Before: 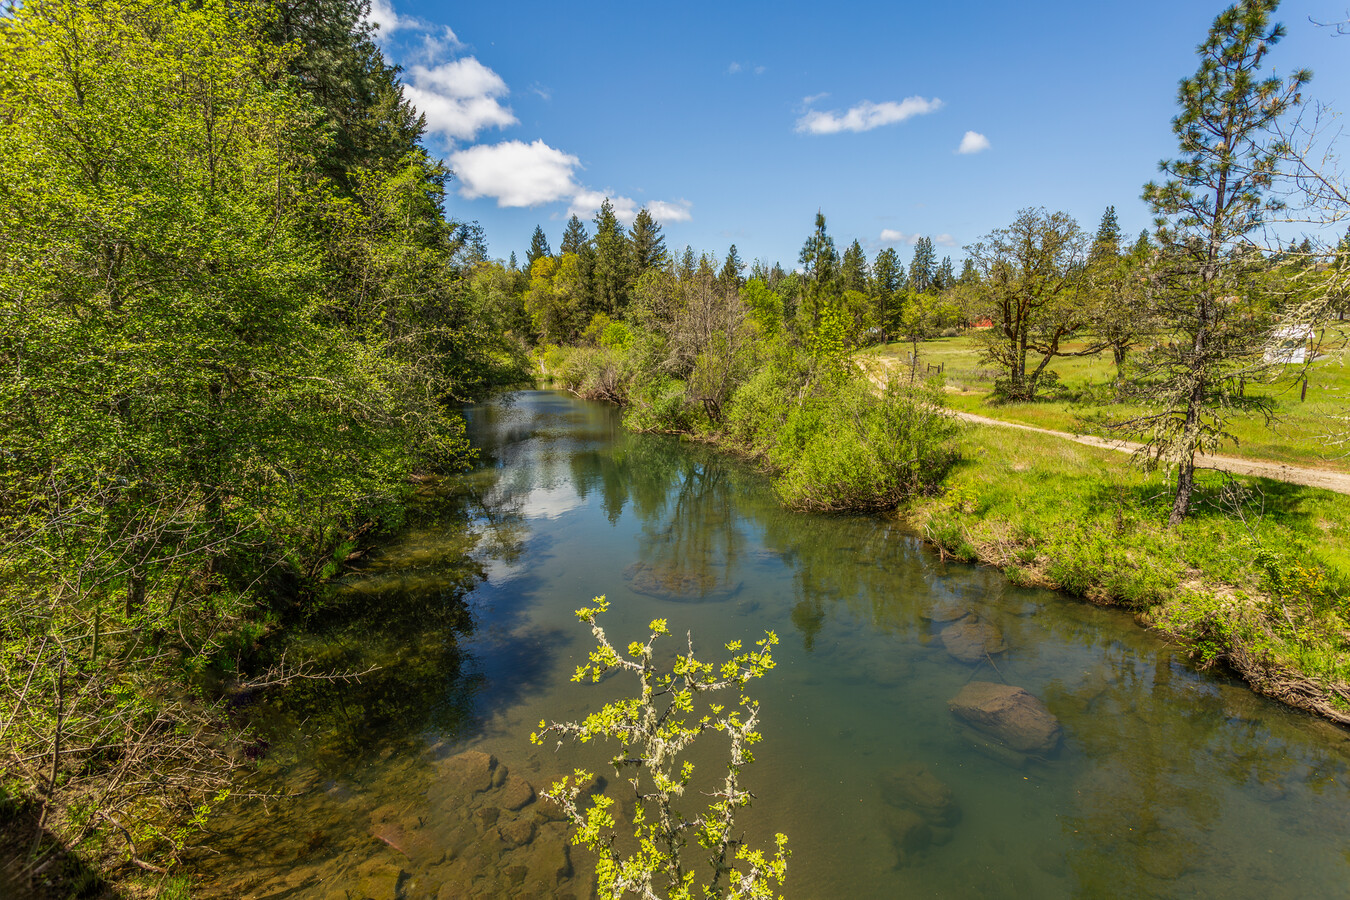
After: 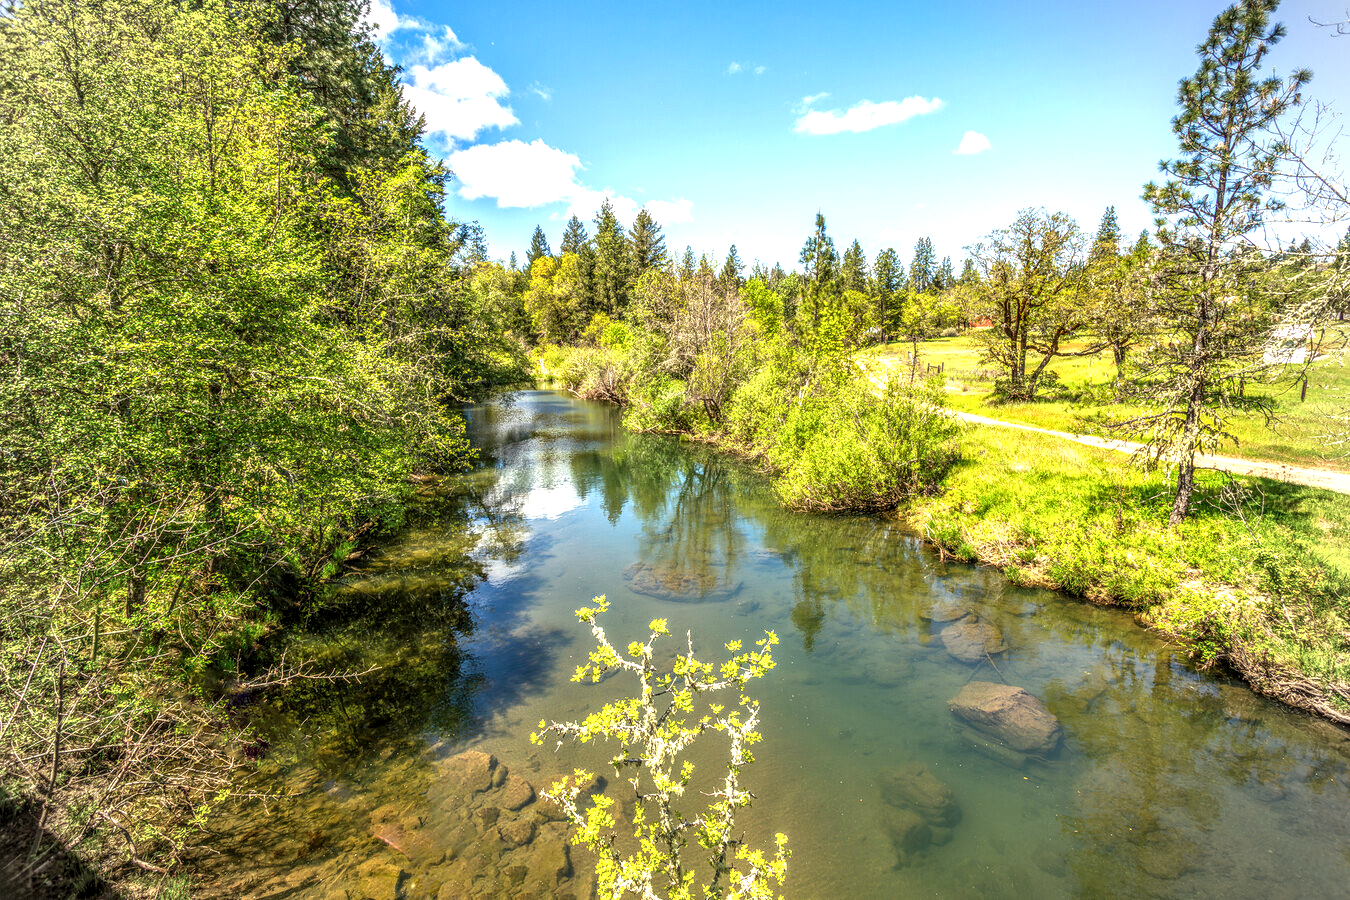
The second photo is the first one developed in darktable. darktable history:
local contrast: highlights 61%, detail 143%, midtone range 0.428
exposure: black level correction 0, exposure 1.2 EV, compensate exposure bias true, compensate highlight preservation false
vignetting: width/height ratio 1.094
